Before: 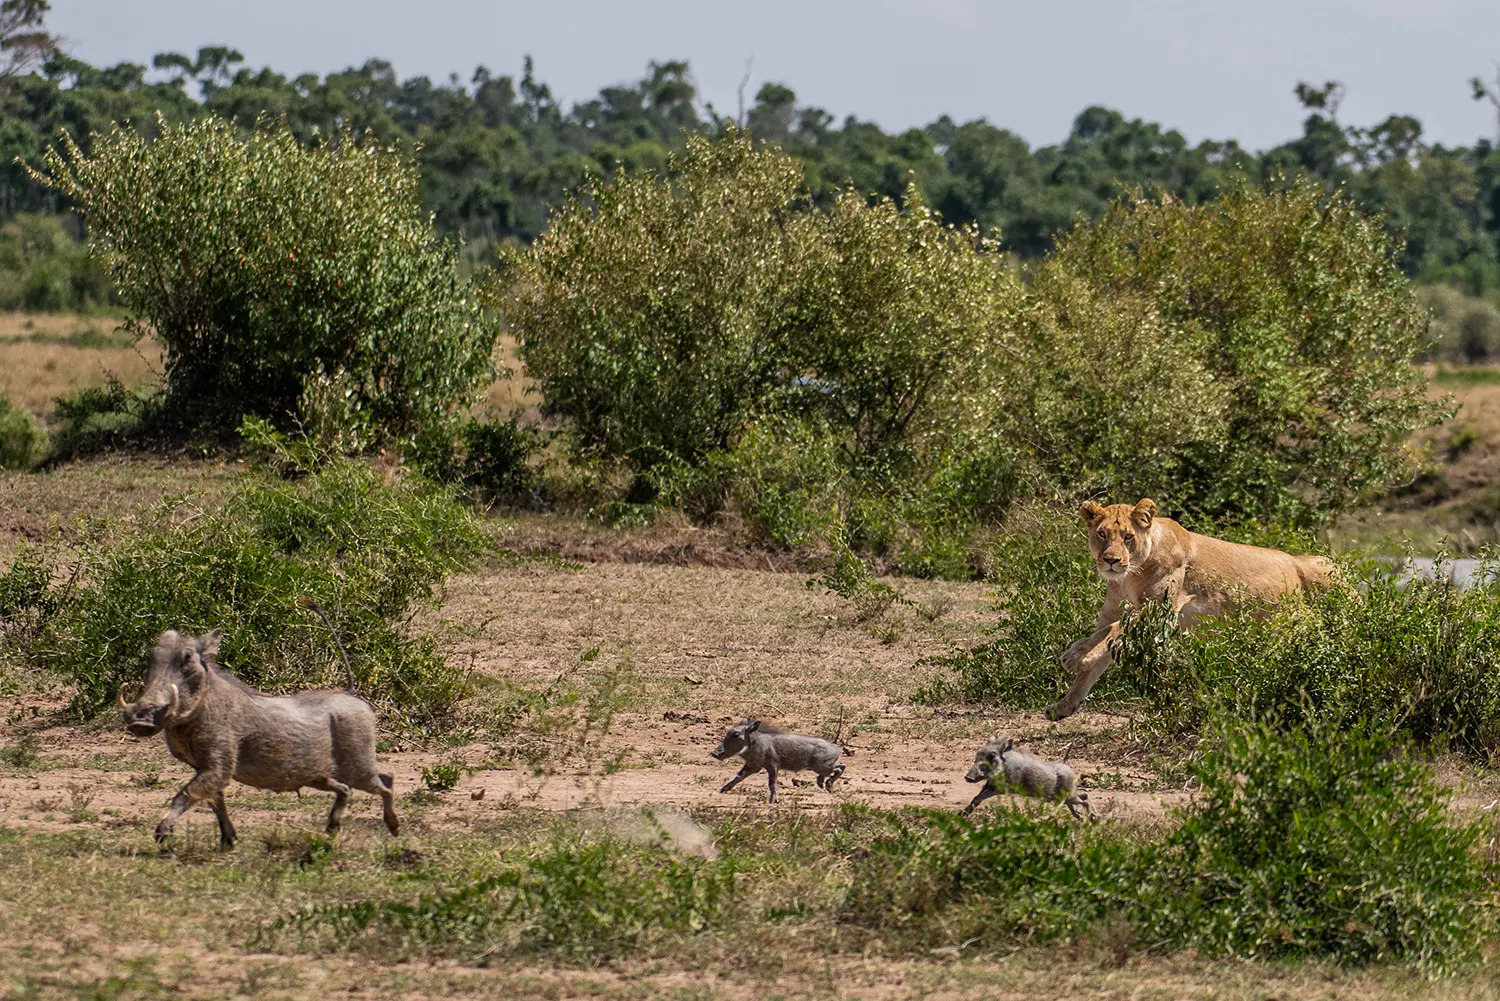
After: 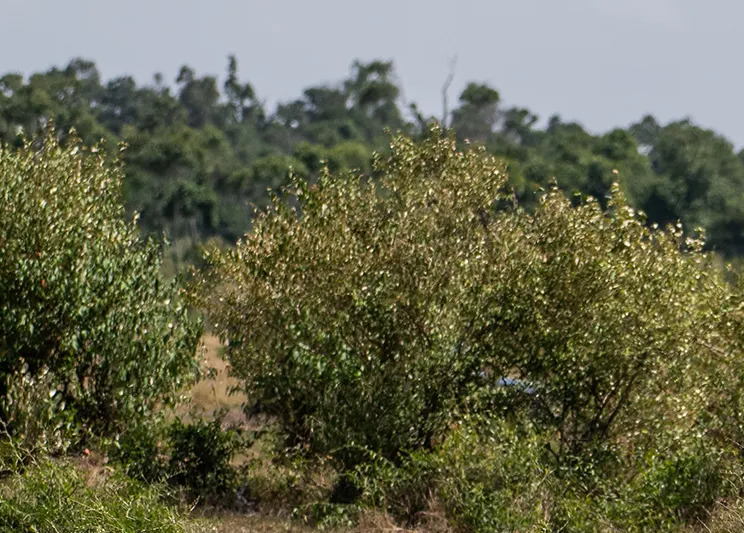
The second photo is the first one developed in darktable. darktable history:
crop: left 19.76%, right 30.578%, bottom 46.69%
